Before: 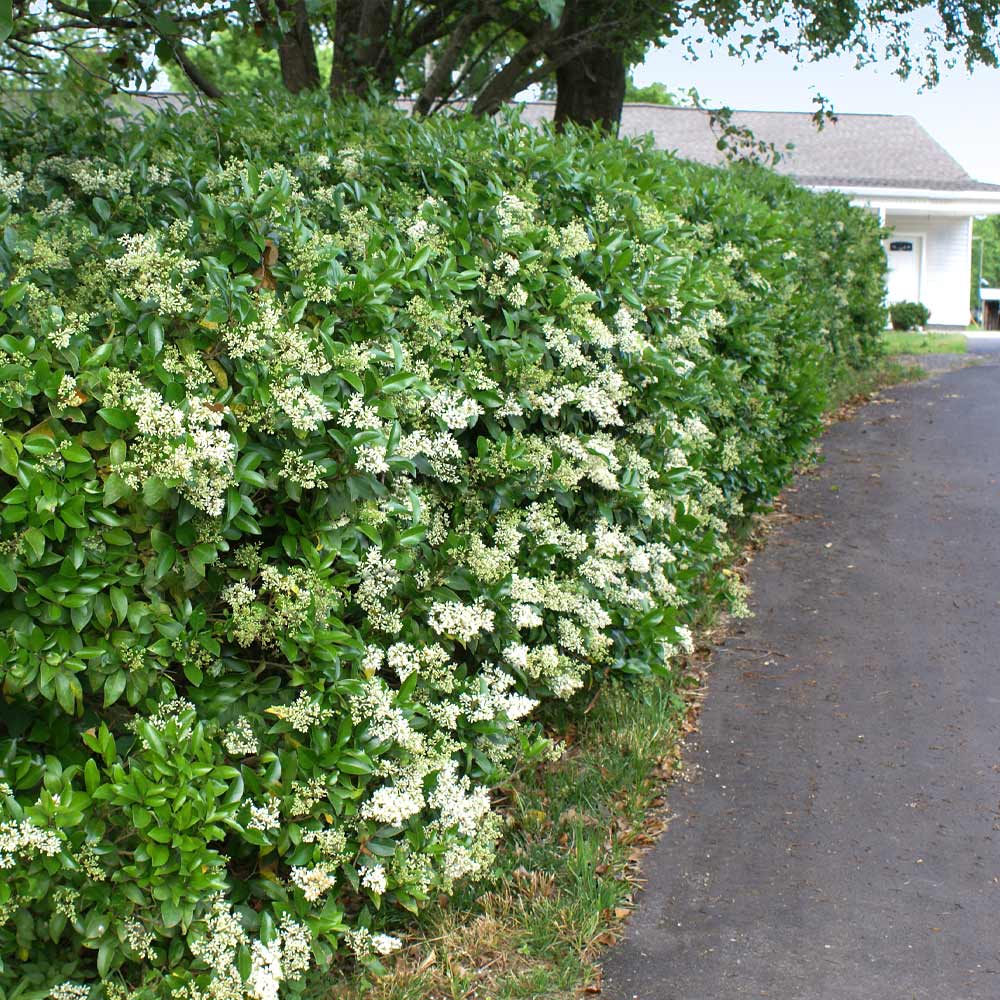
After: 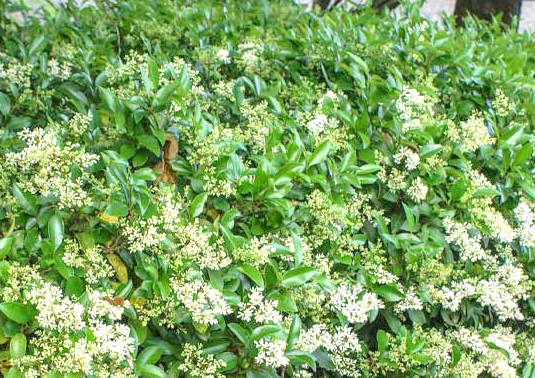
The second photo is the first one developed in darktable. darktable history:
tone equalizer: -8 EV 1.02 EV, -7 EV 1.01 EV, -6 EV 1.03 EV, -5 EV 1.03 EV, -4 EV 1.01 EV, -3 EV 0.715 EV, -2 EV 0.521 EV, -1 EV 0.23 EV, edges refinement/feathering 500, mask exposure compensation -1.57 EV, preserve details no
crop: left 10.042%, top 10.615%, right 36.393%, bottom 51.514%
local contrast: highlights 0%, shadows 1%, detail 133%
